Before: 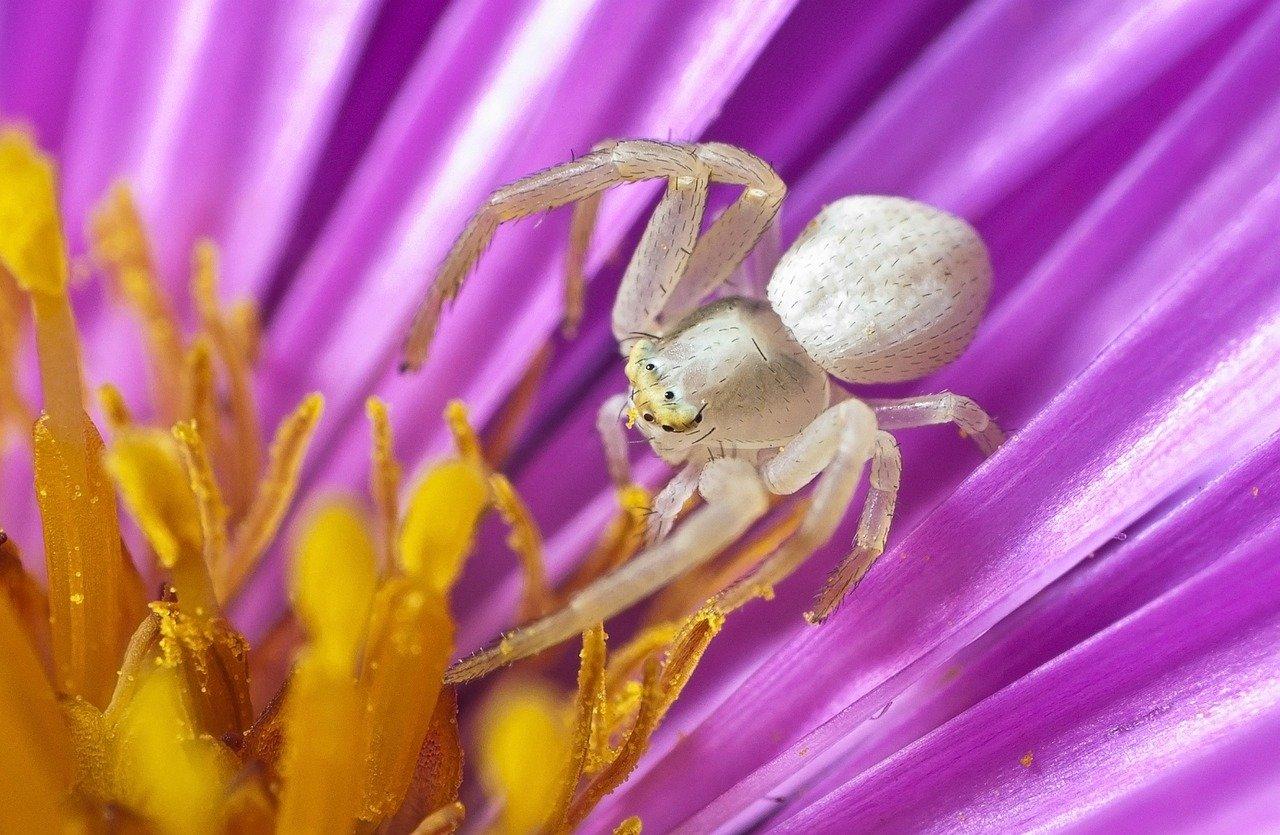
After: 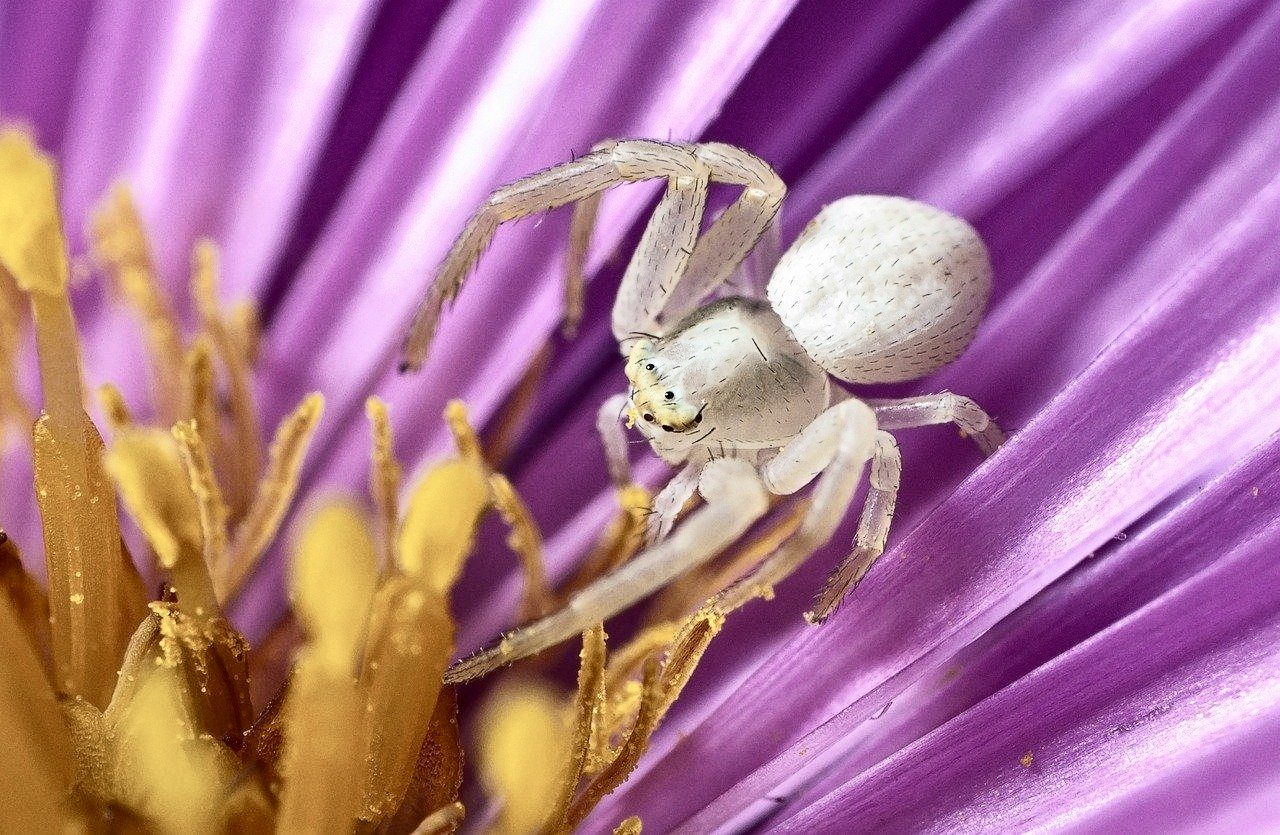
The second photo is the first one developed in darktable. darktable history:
contrast brightness saturation: contrast 0.248, saturation -0.324
exposure: black level correction 0.013, compensate highlight preservation false
